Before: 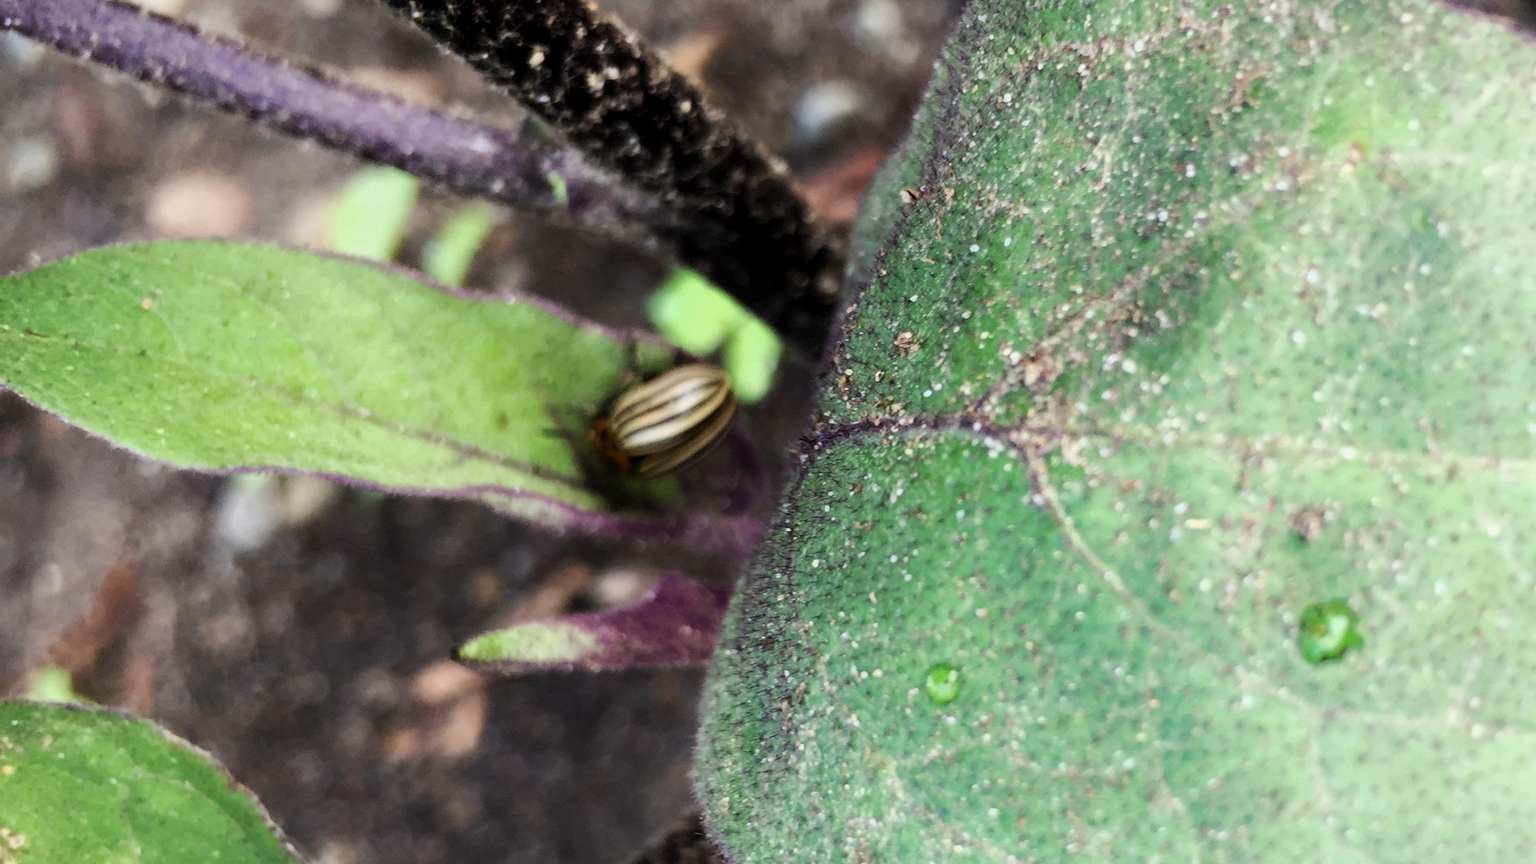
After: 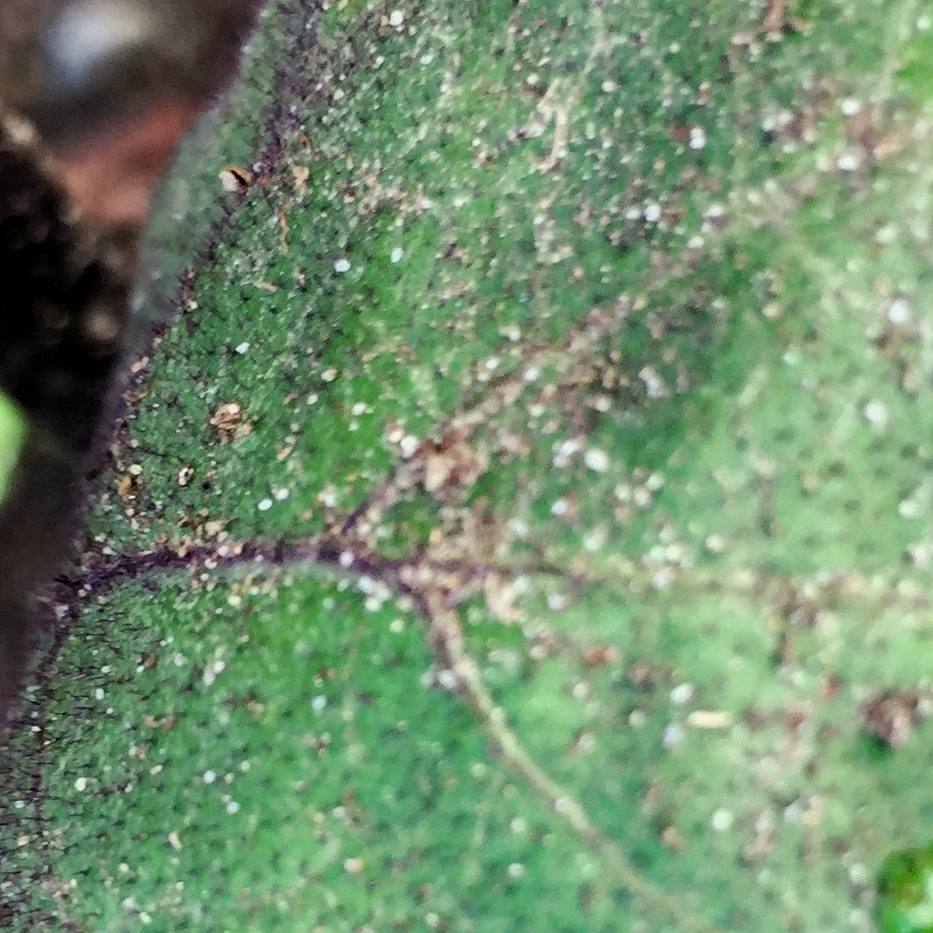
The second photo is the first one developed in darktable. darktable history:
crop and rotate: left 49.936%, top 10.094%, right 13.136%, bottom 24.256%
haze removal: adaptive false
shadows and highlights: shadows 5, soften with gaussian
